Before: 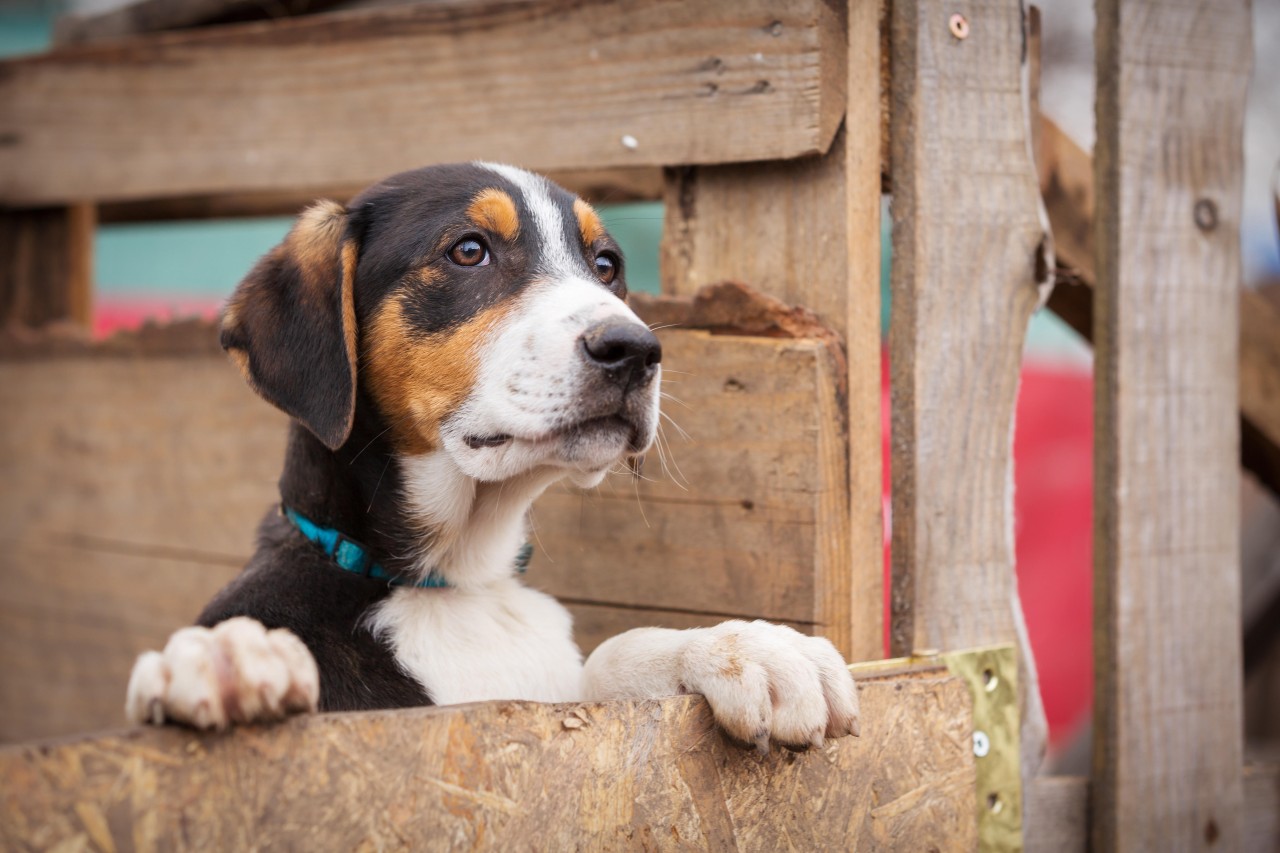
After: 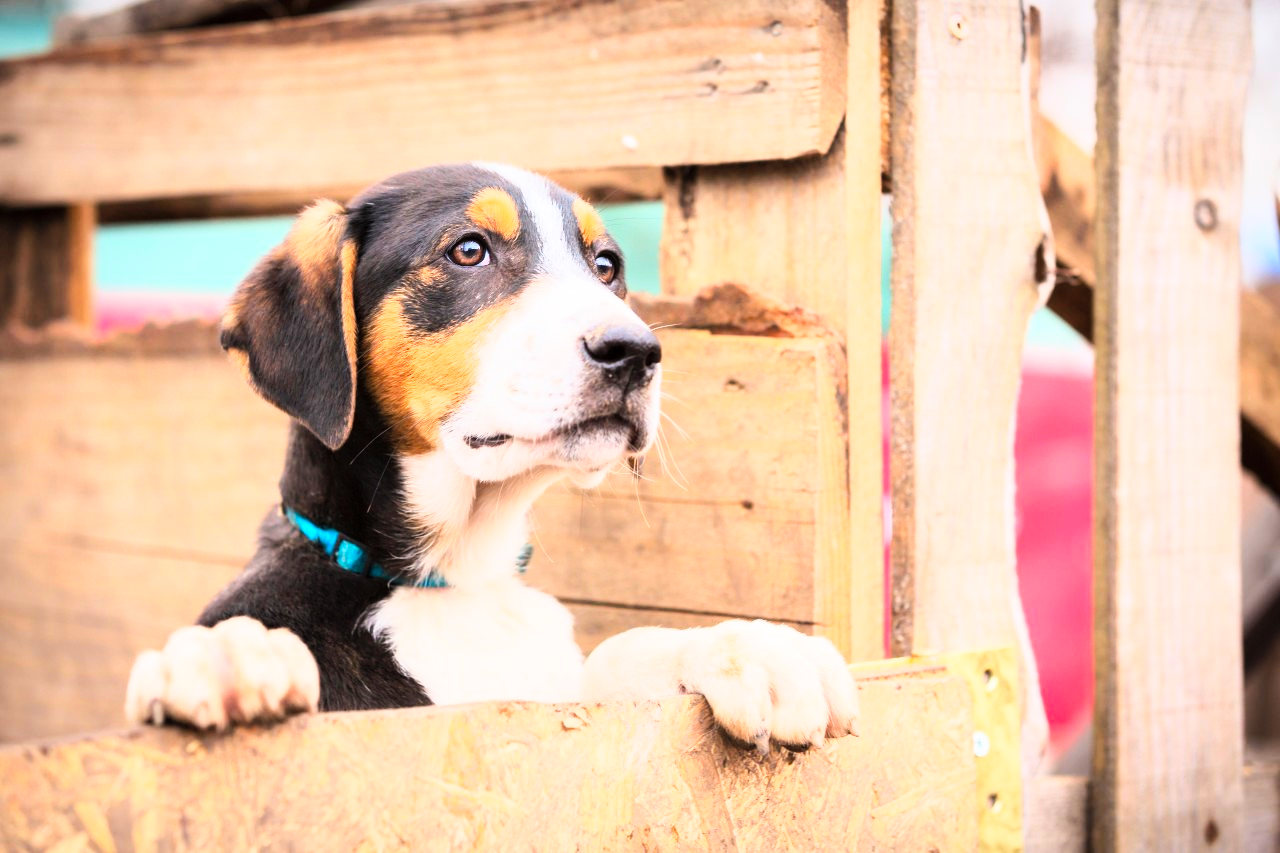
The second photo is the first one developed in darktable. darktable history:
tone curve: curves: ch0 [(0, 0) (0.003, 0.003) (0.011, 0.011) (0.025, 0.026) (0.044, 0.045) (0.069, 0.087) (0.1, 0.141) (0.136, 0.202) (0.177, 0.271) (0.224, 0.357) (0.277, 0.461) (0.335, 0.583) (0.399, 0.685) (0.468, 0.782) (0.543, 0.867) (0.623, 0.927) (0.709, 0.96) (0.801, 0.975) (0.898, 0.987) (1, 1)], color space Lab, linked channels, preserve colors none
